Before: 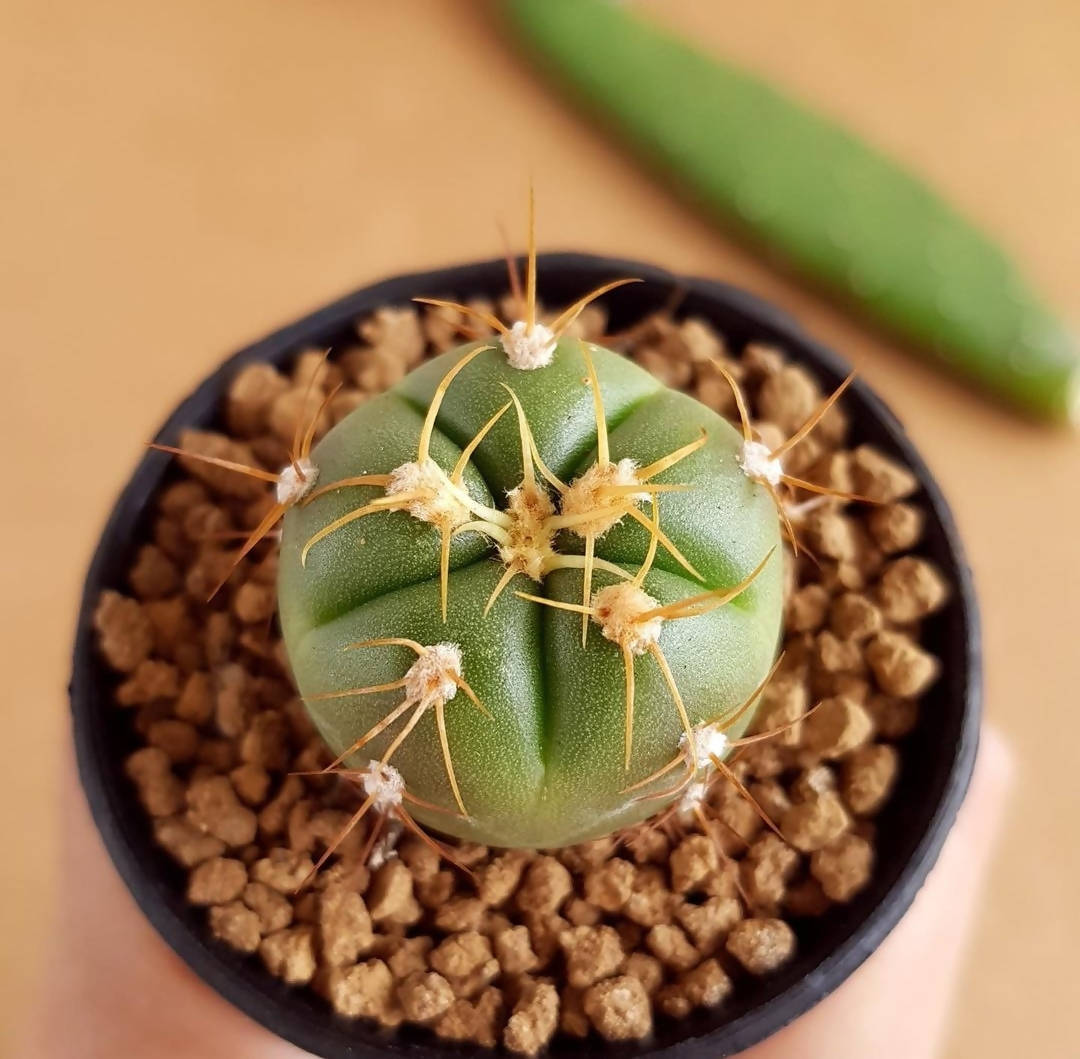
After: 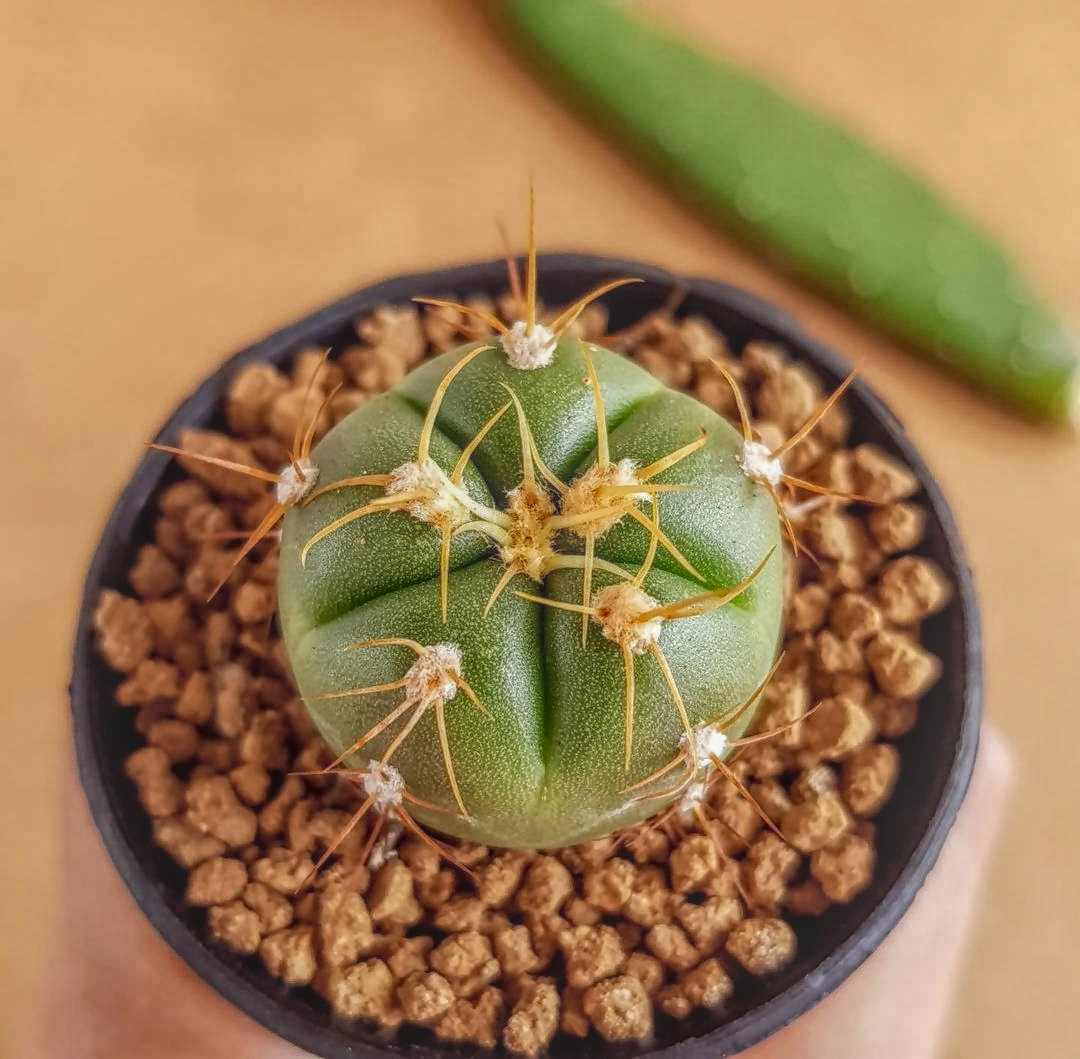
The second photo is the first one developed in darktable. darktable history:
local contrast: highlights 20%, shadows 28%, detail 201%, midtone range 0.2
